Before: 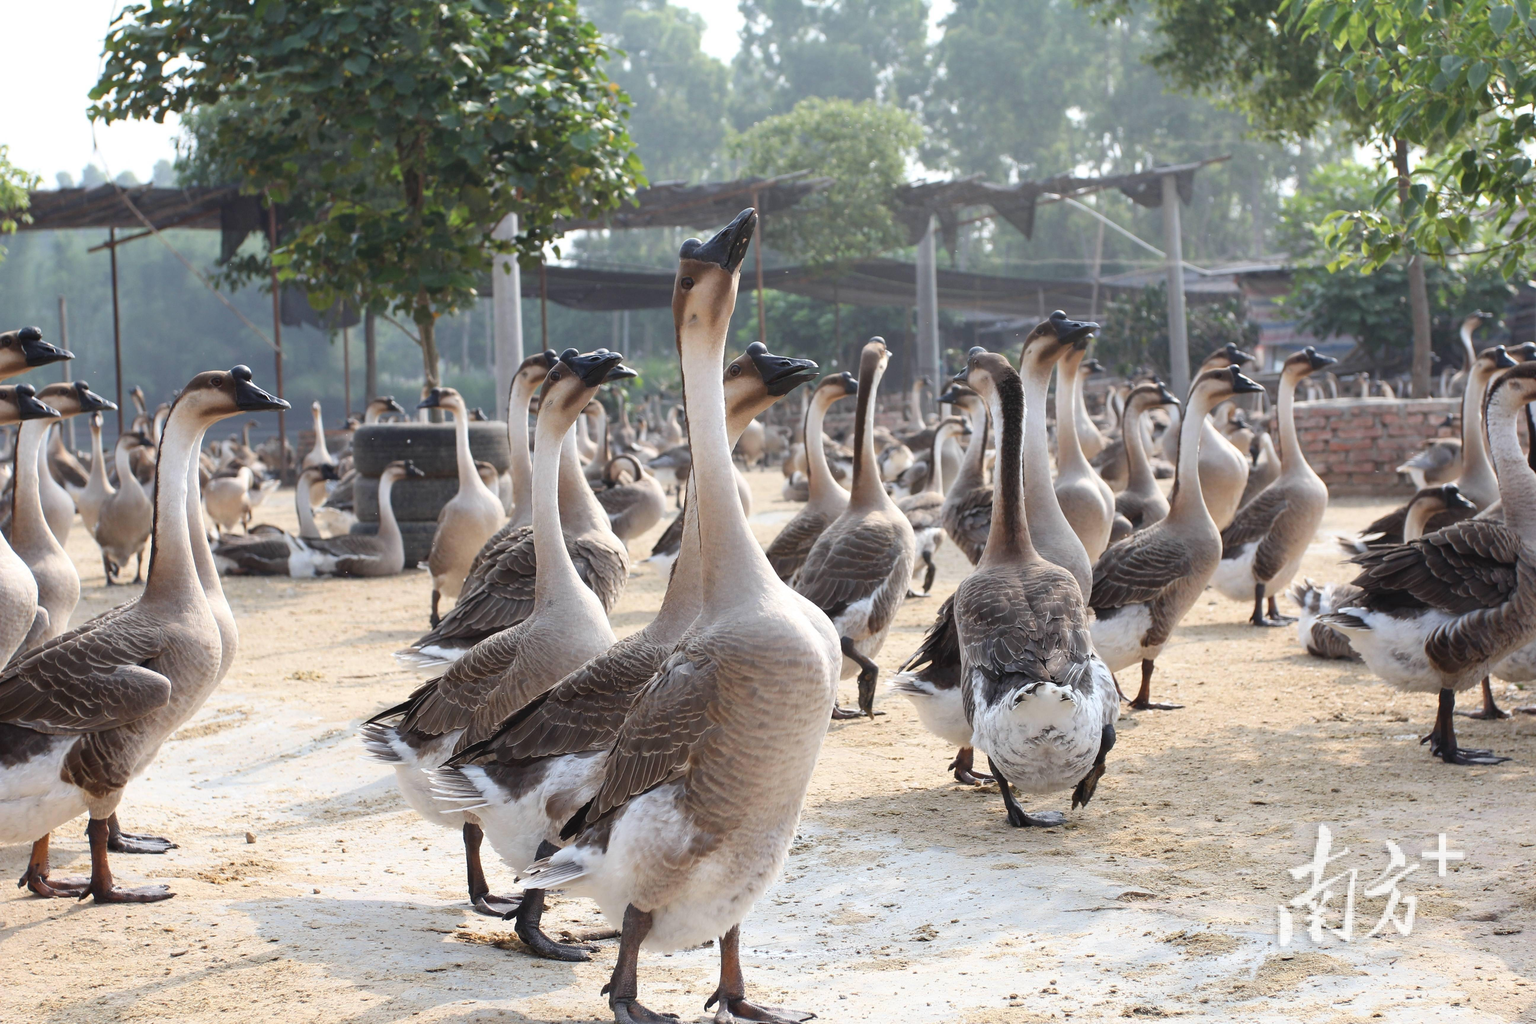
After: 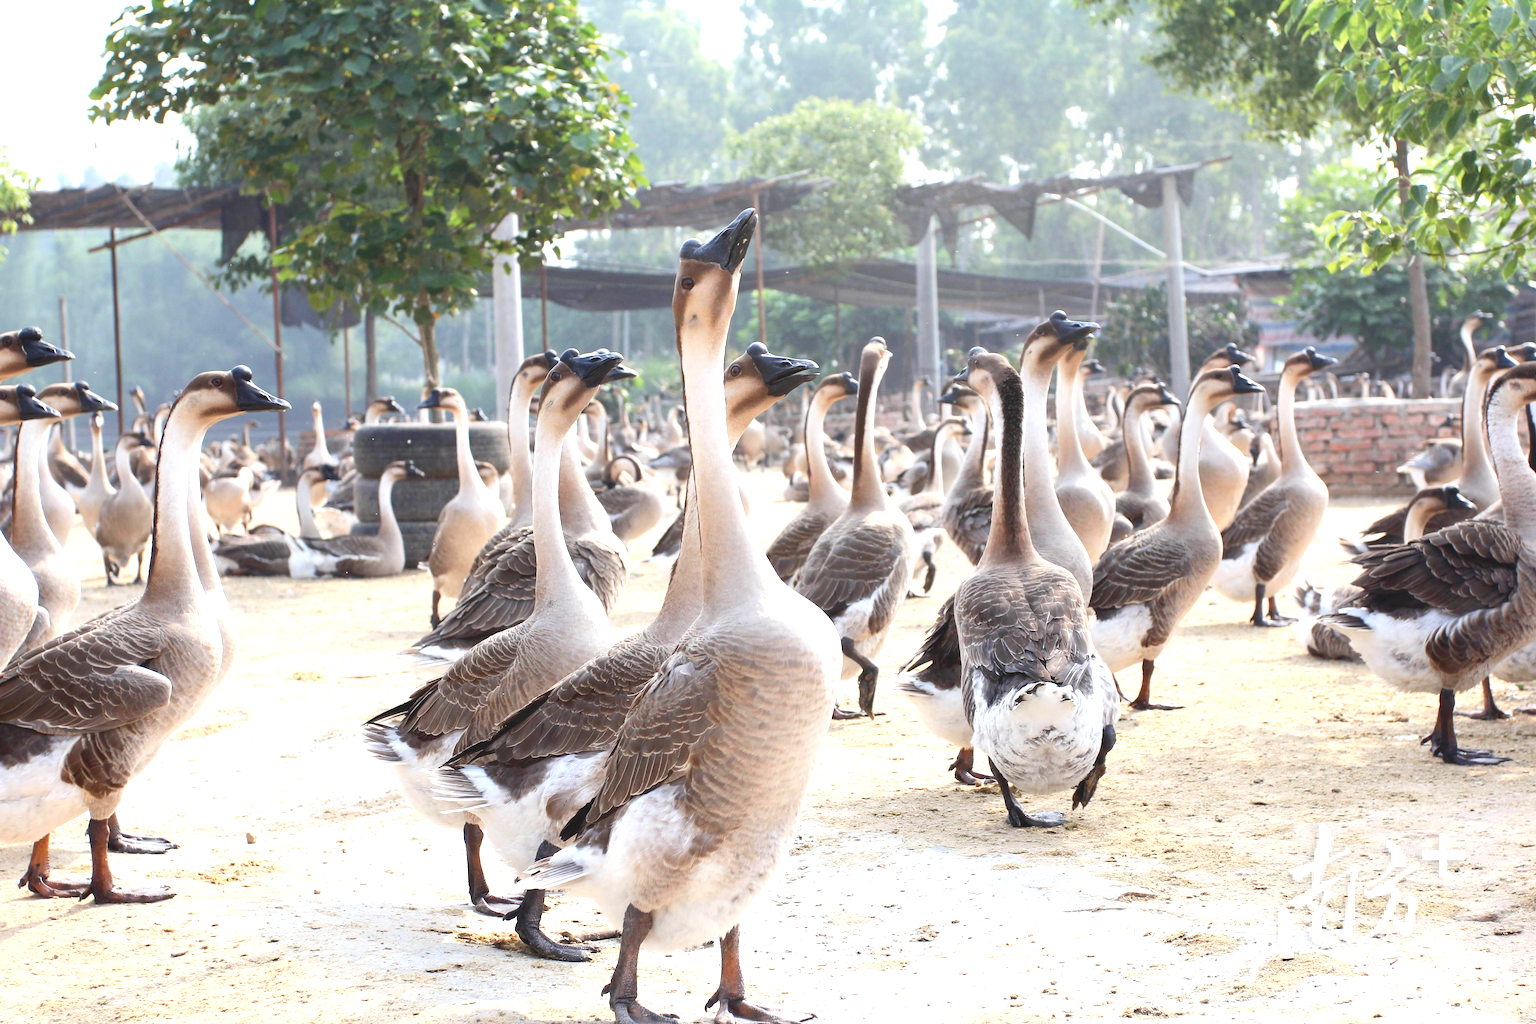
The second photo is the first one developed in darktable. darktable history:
tone equalizer: -8 EV -0.75 EV, -7 EV -0.7 EV, -6 EV -0.6 EV, -5 EV -0.4 EV, -3 EV 0.4 EV, -2 EV 0.6 EV, -1 EV 0.7 EV, +0 EV 0.75 EV, edges refinement/feathering 500, mask exposure compensation -1.57 EV, preserve details no
levels: levels [0, 0.397, 0.955]
